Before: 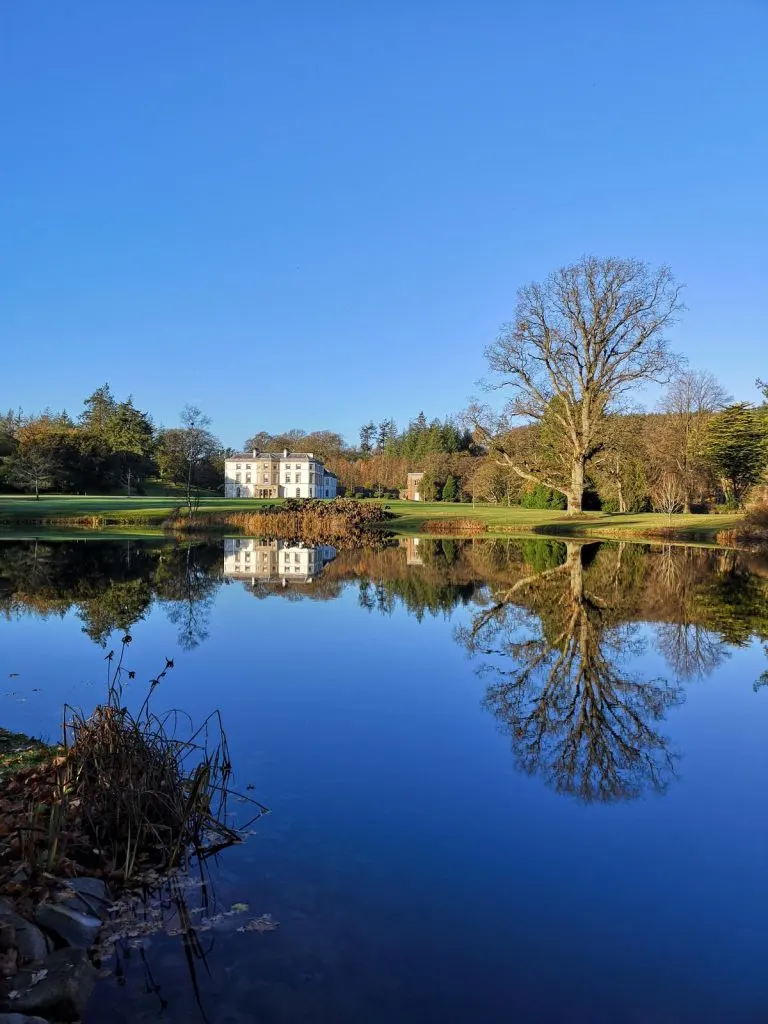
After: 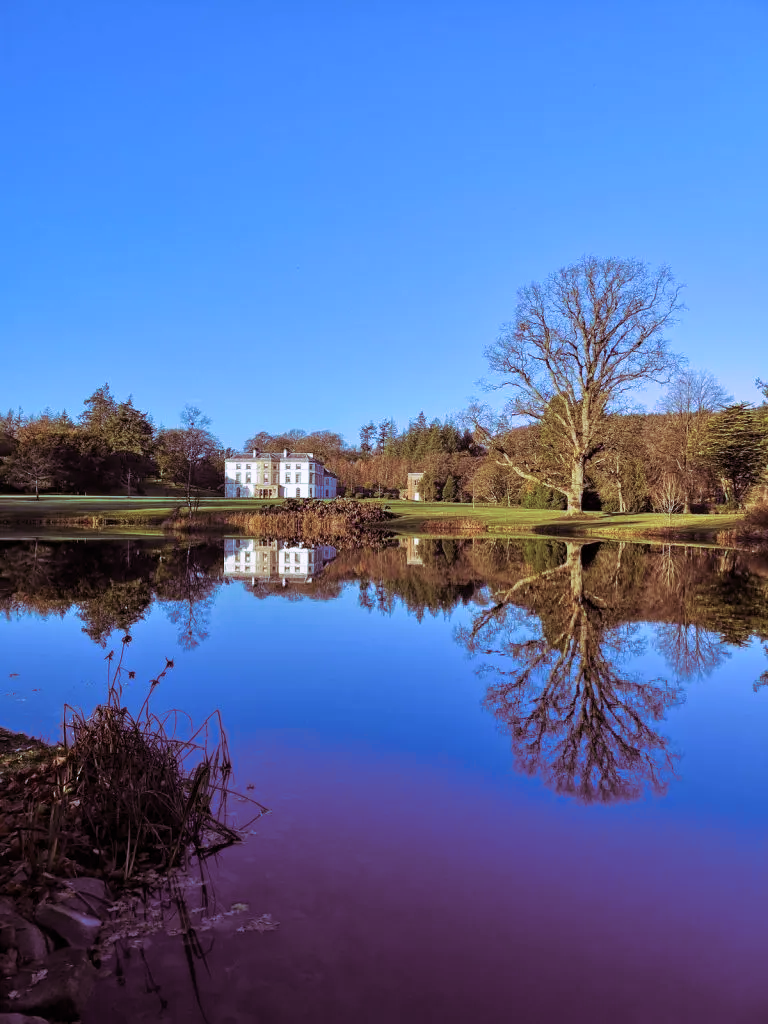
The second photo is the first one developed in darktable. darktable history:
split-toning: highlights › hue 298.8°, highlights › saturation 0.73, compress 41.76%
white balance: red 0.926, green 1.003, blue 1.133
velvia: strength 27%
